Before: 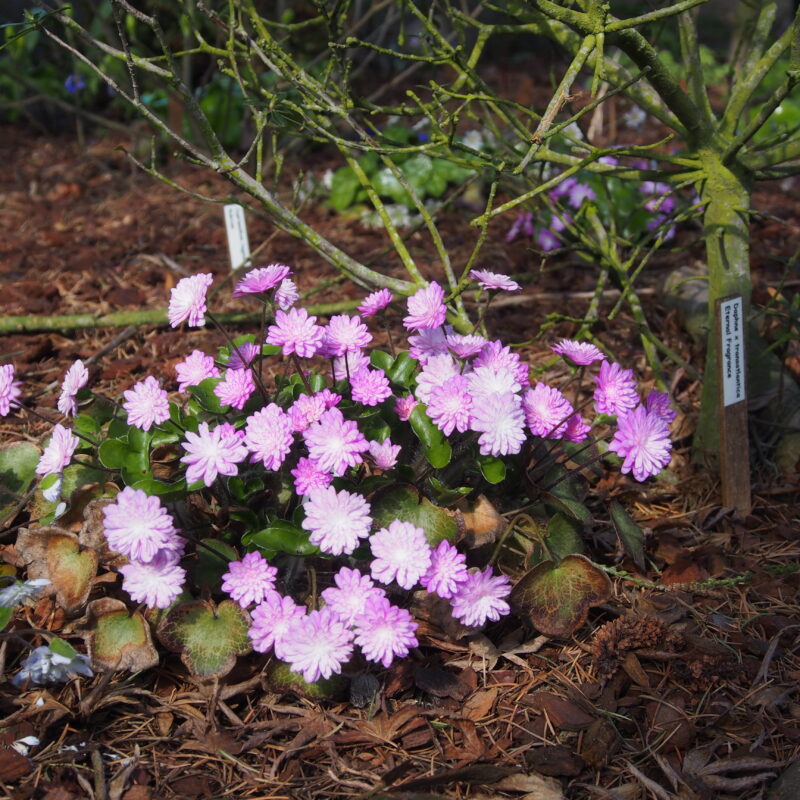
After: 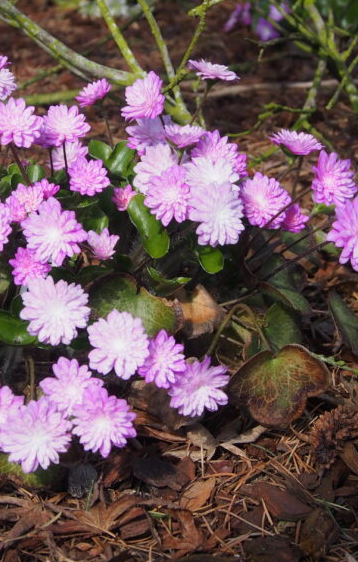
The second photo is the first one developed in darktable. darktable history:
crop: left 35.348%, top 26.346%, right 19.833%, bottom 3.395%
